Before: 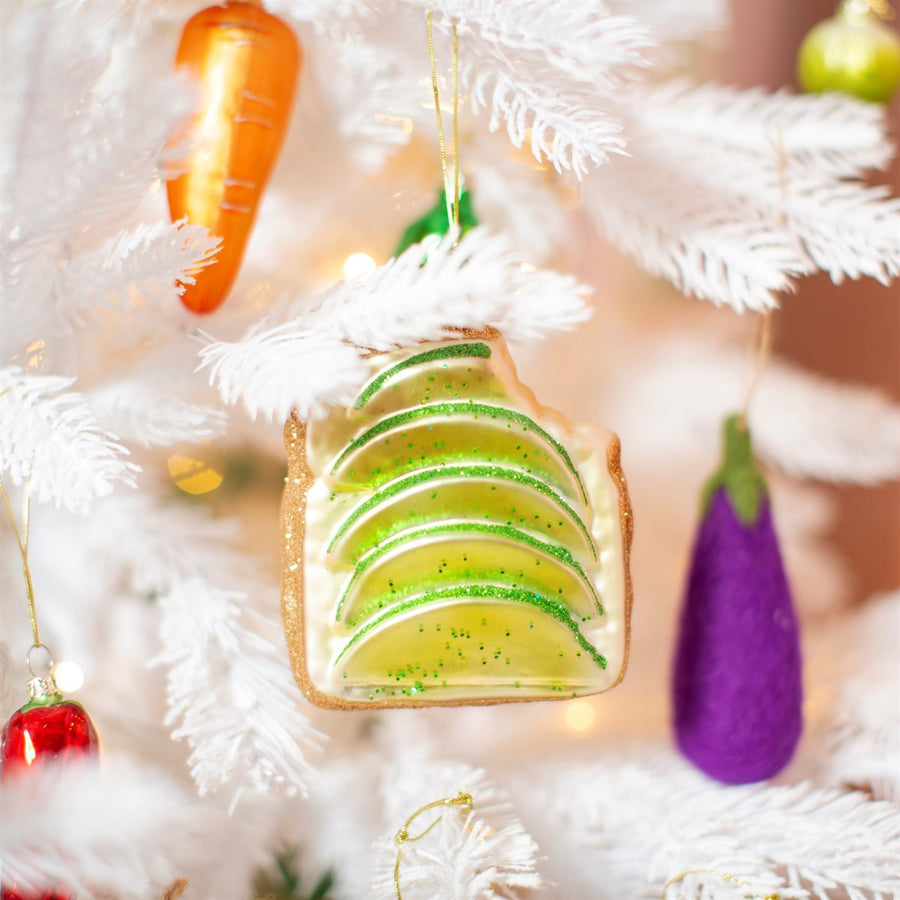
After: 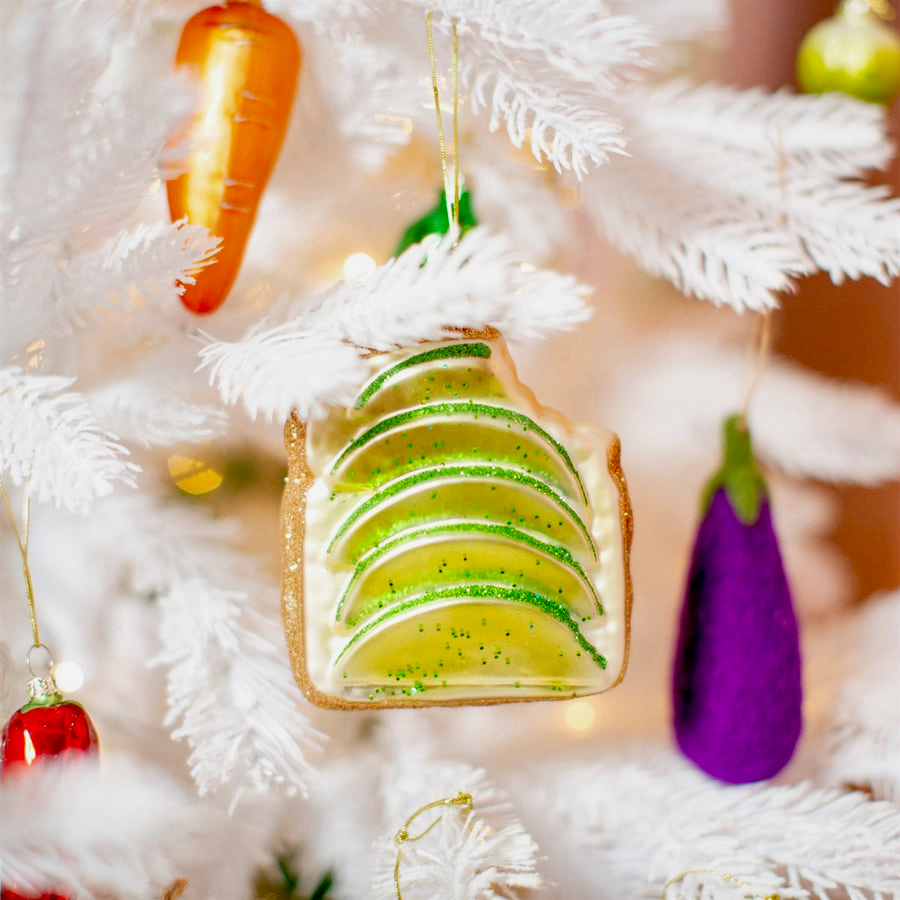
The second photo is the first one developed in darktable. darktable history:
exposure: black level correction 0.044, exposure -0.231 EV, compensate highlight preservation false
base curve: curves: ch0 [(0, 0) (0.472, 0.508) (1, 1)], preserve colors none
local contrast: mode bilateral grid, contrast 21, coarseness 49, detail 120%, midtone range 0.2
